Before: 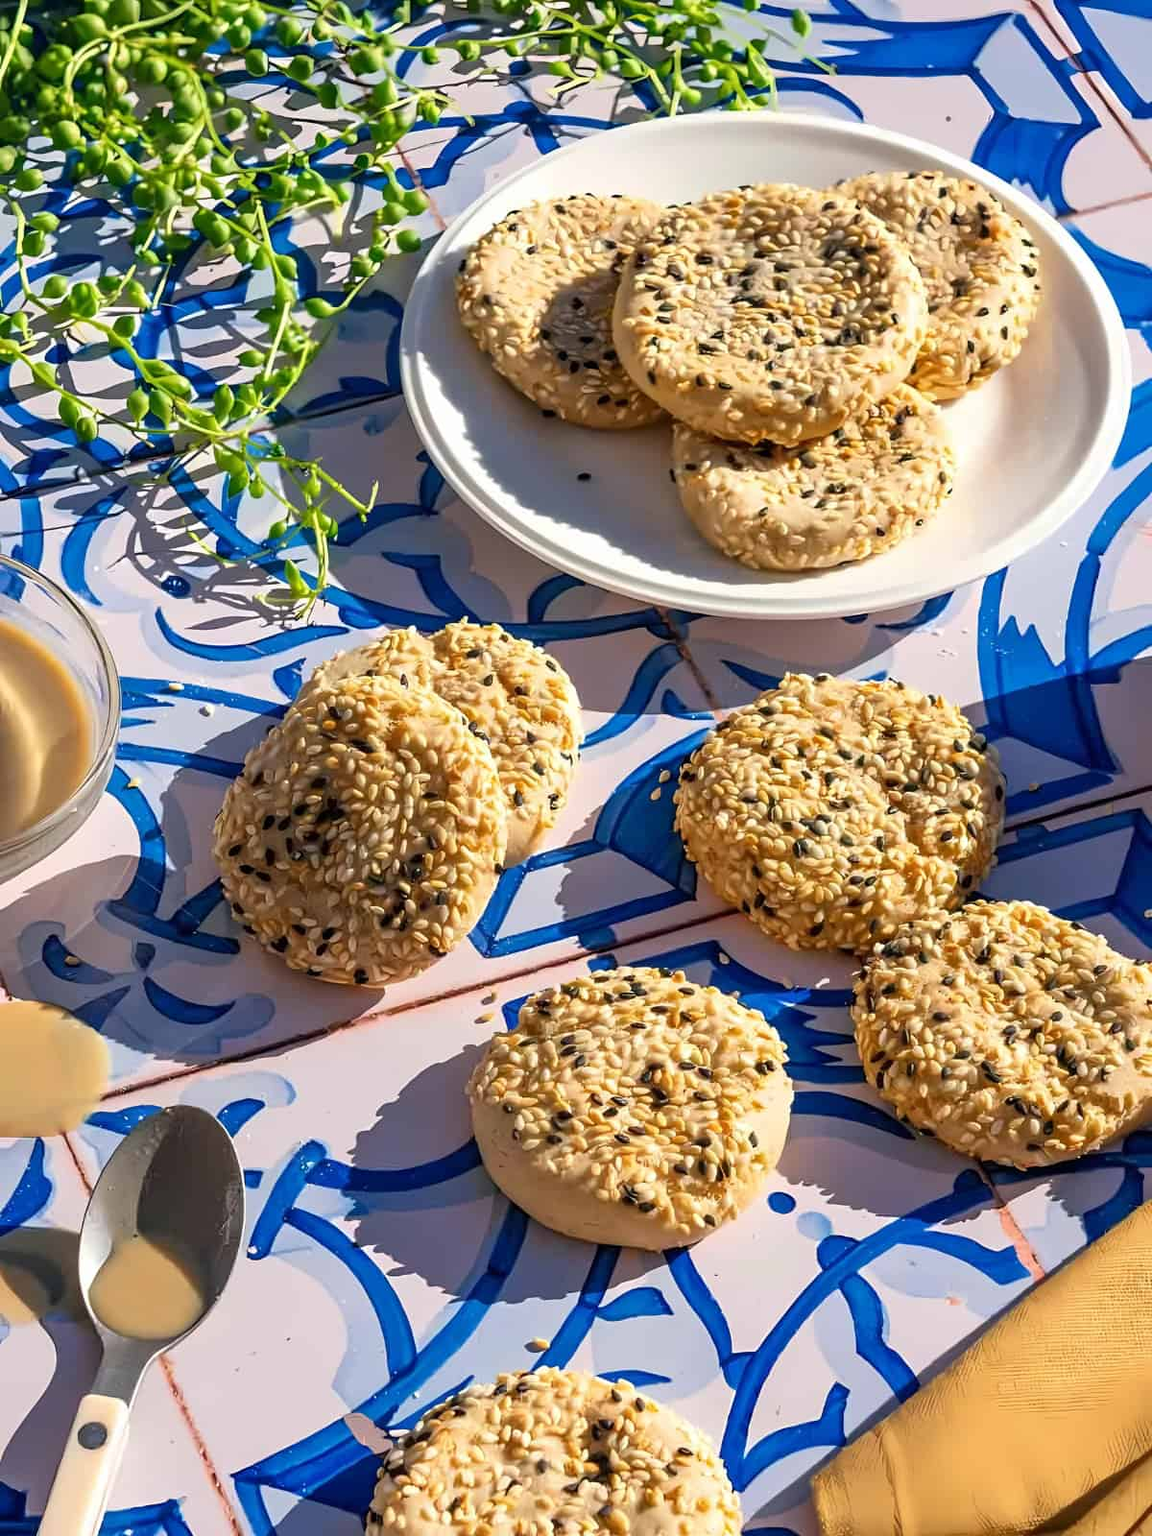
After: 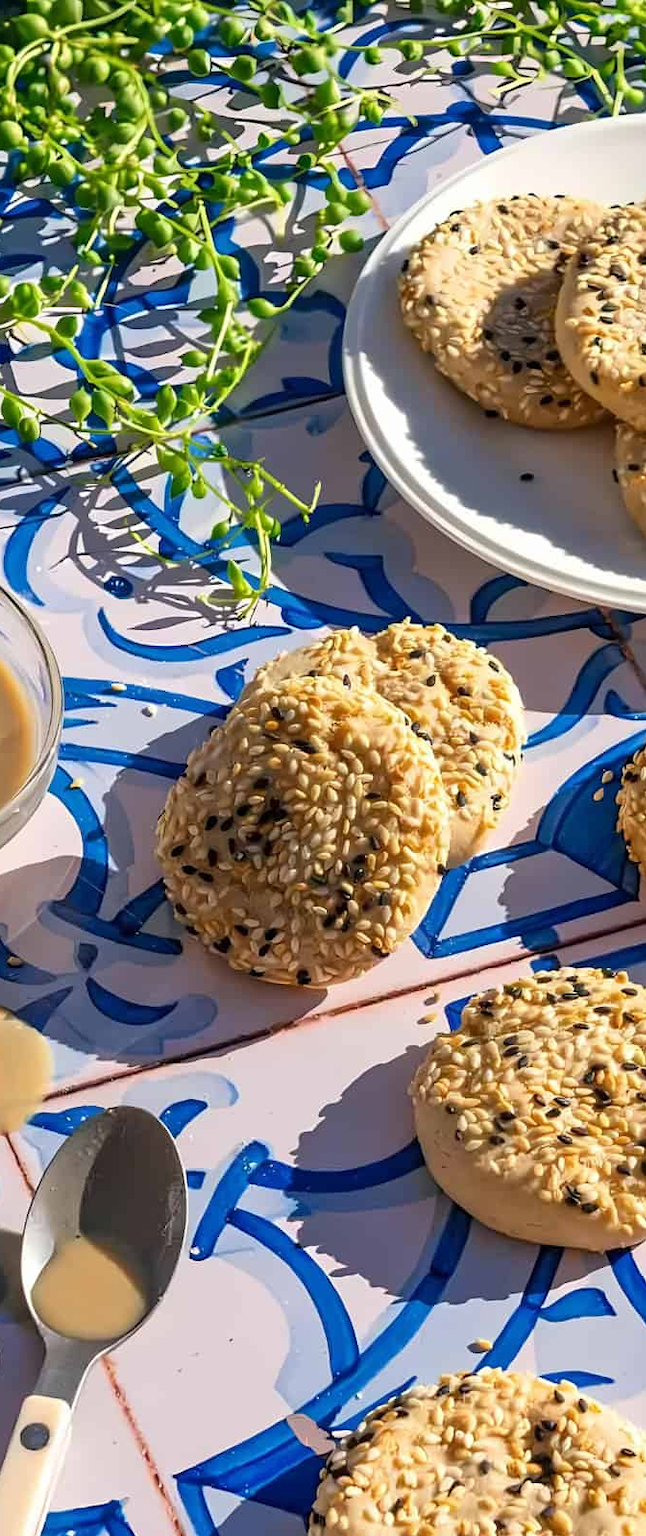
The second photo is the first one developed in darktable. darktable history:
color calibration: illuminant same as pipeline (D50), adaptation none (bypass), x 0.331, y 0.334, temperature 5009.91 K
crop: left 5.06%, right 38.798%
